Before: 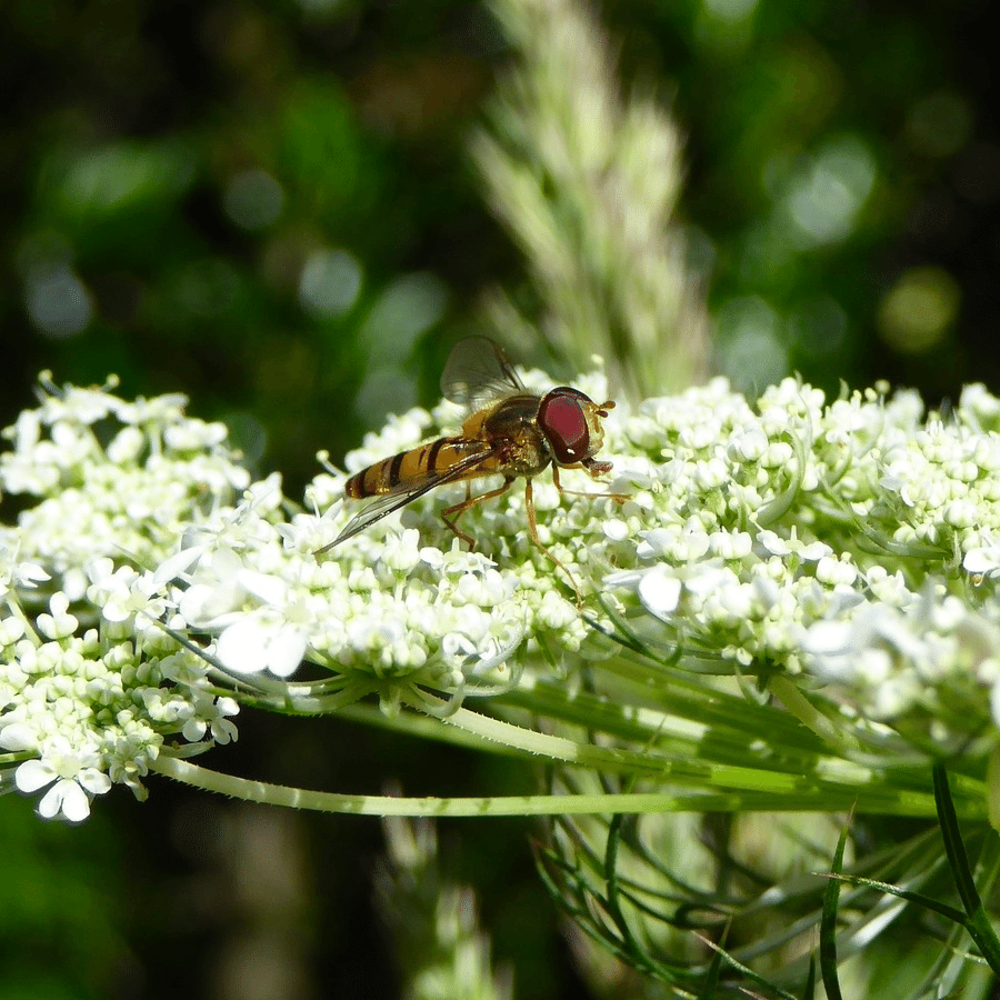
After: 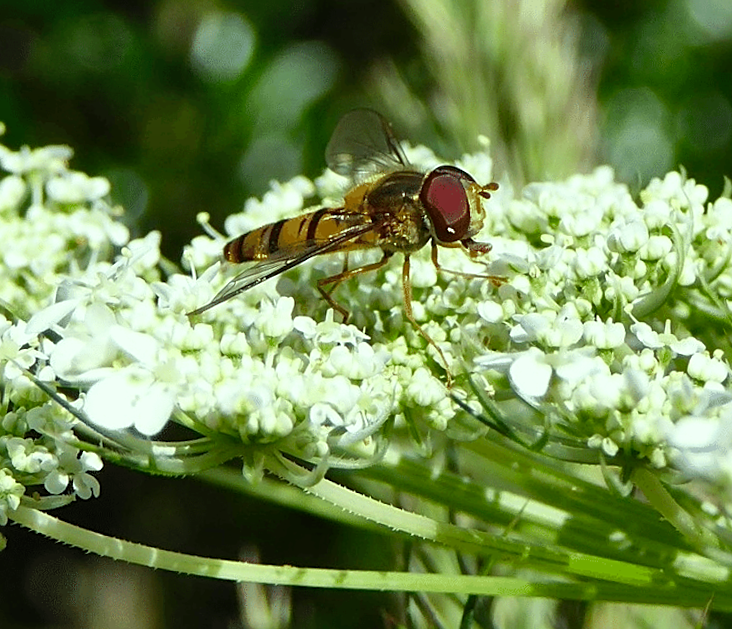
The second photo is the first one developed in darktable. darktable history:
shadows and highlights: soften with gaussian
crop and rotate: angle -3.91°, left 9.876%, top 20.845%, right 12.008%, bottom 12.032%
color correction: highlights a* -8.36, highlights b* 3.73
sharpen: on, module defaults
